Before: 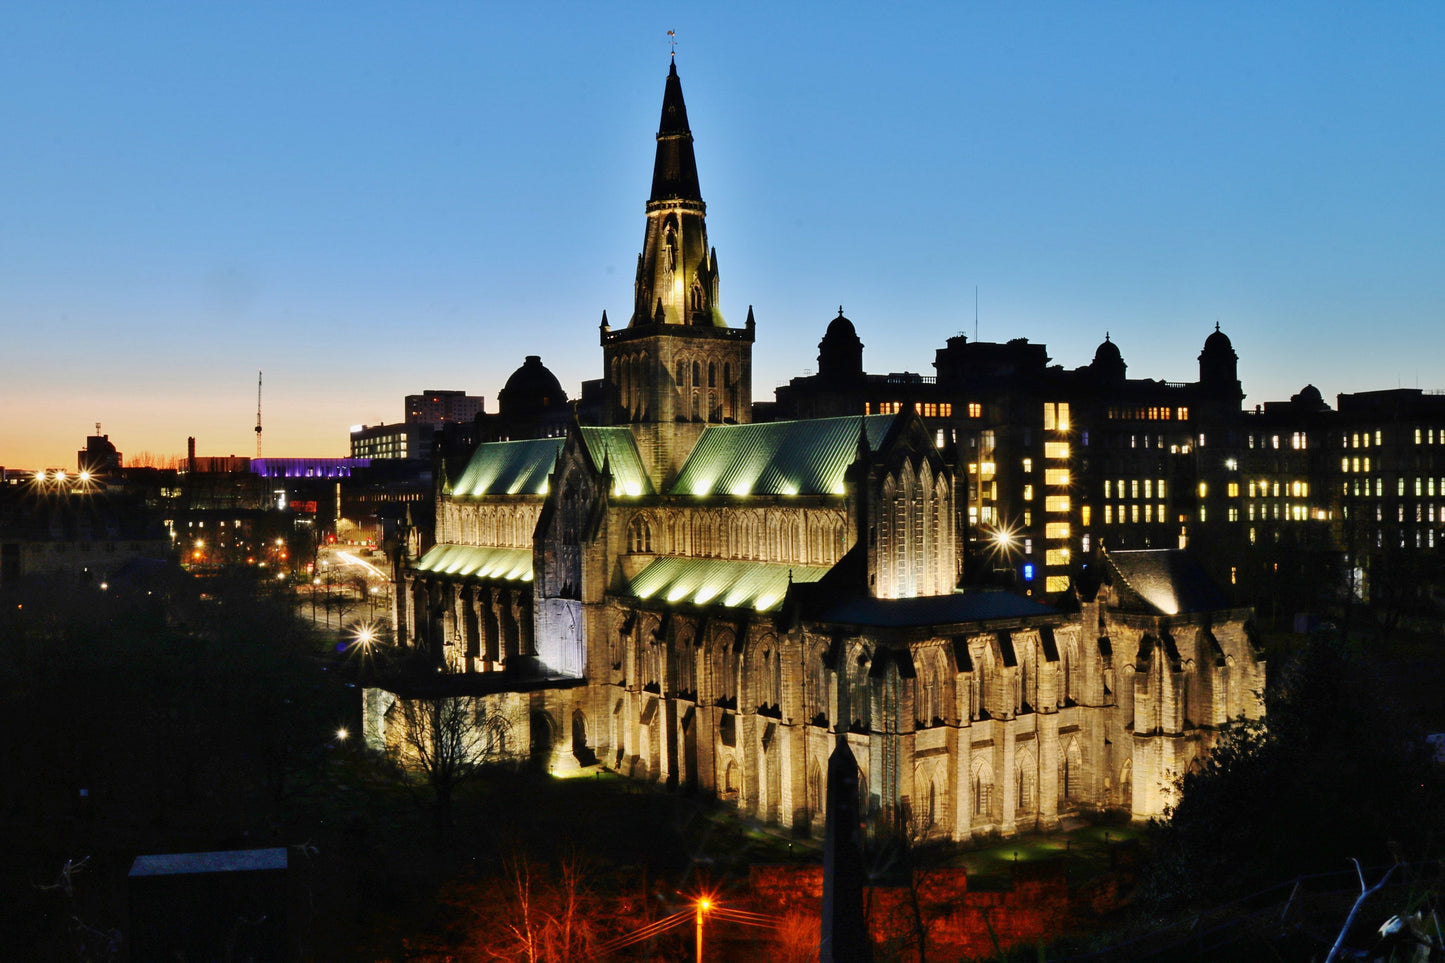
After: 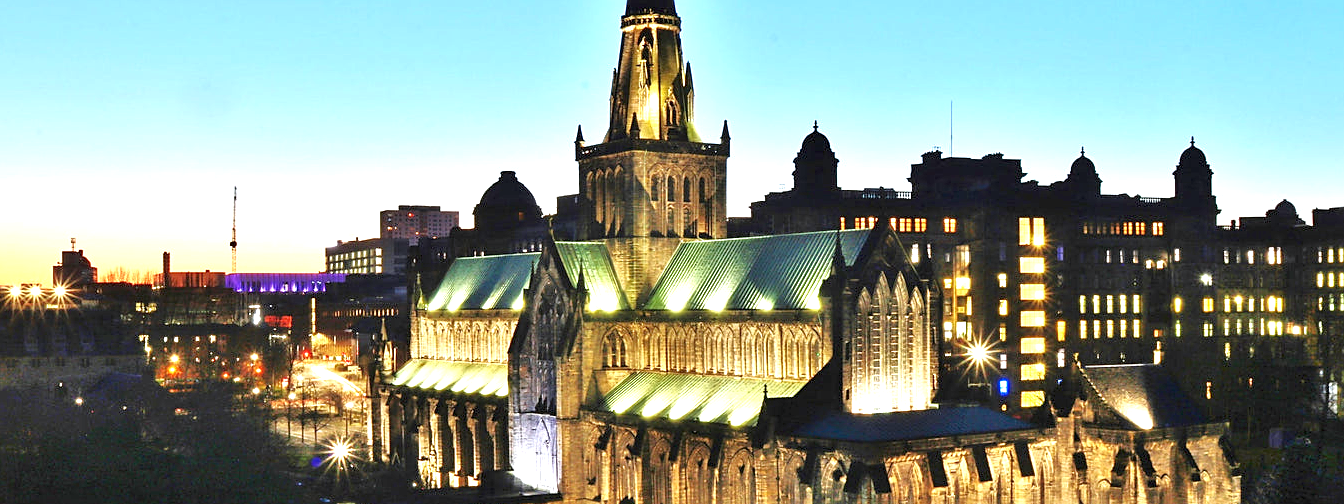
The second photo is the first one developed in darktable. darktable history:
crop: left 1.744%, top 19.225%, right 5.069%, bottom 28.357%
exposure: black level correction 0, exposure 2.088 EV, compensate exposure bias true, compensate highlight preservation false
white balance: red 0.983, blue 1.036
sharpen: on, module defaults
tone equalizer: -8 EV -0.002 EV, -7 EV 0.005 EV, -6 EV -0.008 EV, -5 EV 0.007 EV, -4 EV -0.042 EV, -3 EV -0.233 EV, -2 EV -0.662 EV, -1 EV -0.983 EV, +0 EV -0.969 EV, smoothing diameter 2%, edges refinement/feathering 20, mask exposure compensation -1.57 EV, filter diffusion 5
